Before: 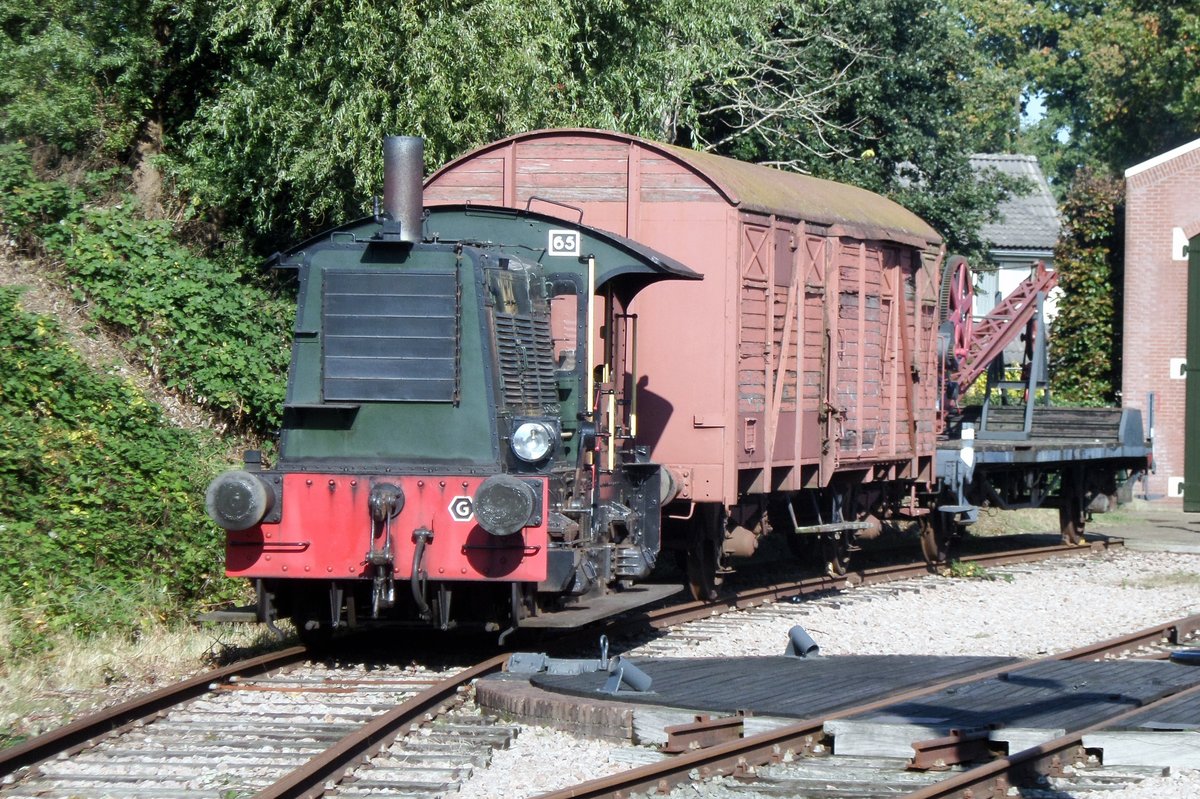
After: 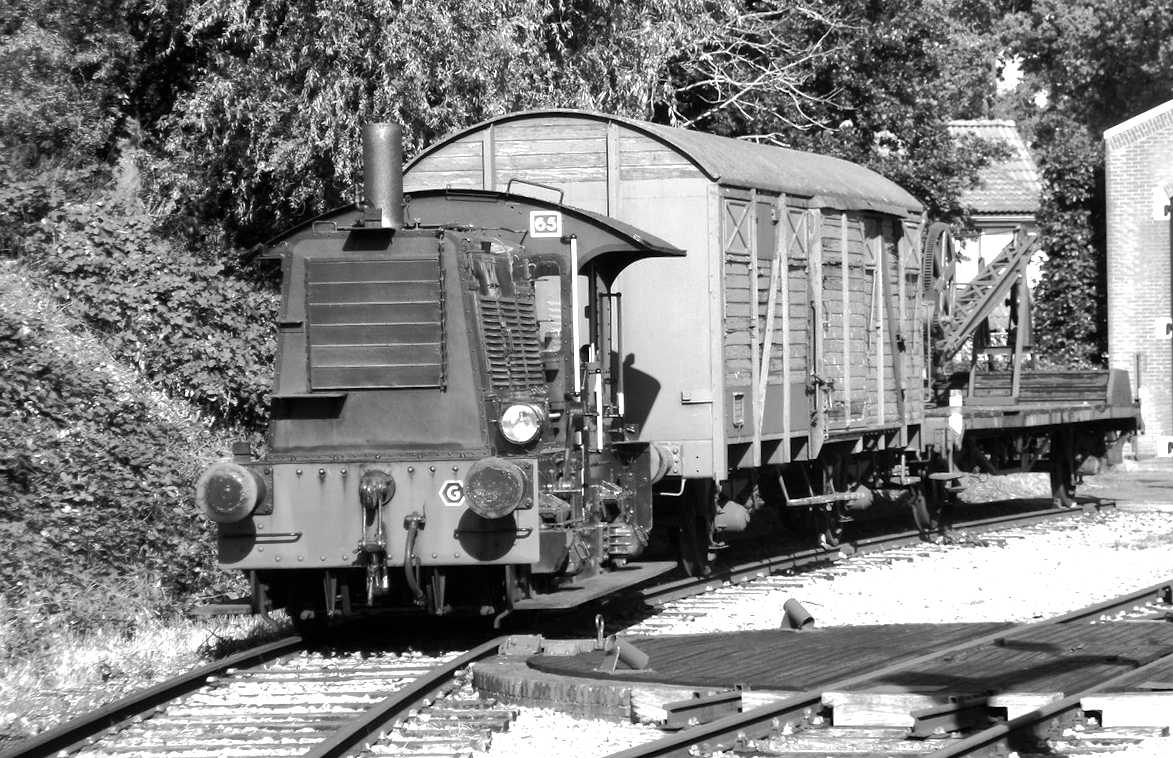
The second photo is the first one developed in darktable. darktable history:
monochrome: on, module defaults
shadows and highlights: on, module defaults
rotate and perspective: rotation -2°, crop left 0.022, crop right 0.978, crop top 0.049, crop bottom 0.951
tone equalizer: -8 EV -0.75 EV, -7 EV -0.7 EV, -6 EV -0.6 EV, -5 EV -0.4 EV, -3 EV 0.4 EV, -2 EV 0.6 EV, -1 EV 0.7 EV, +0 EV 0.75 EV, edges refinement/feathering 500, mask exposure compensation -1.57 EV, preserve details no
